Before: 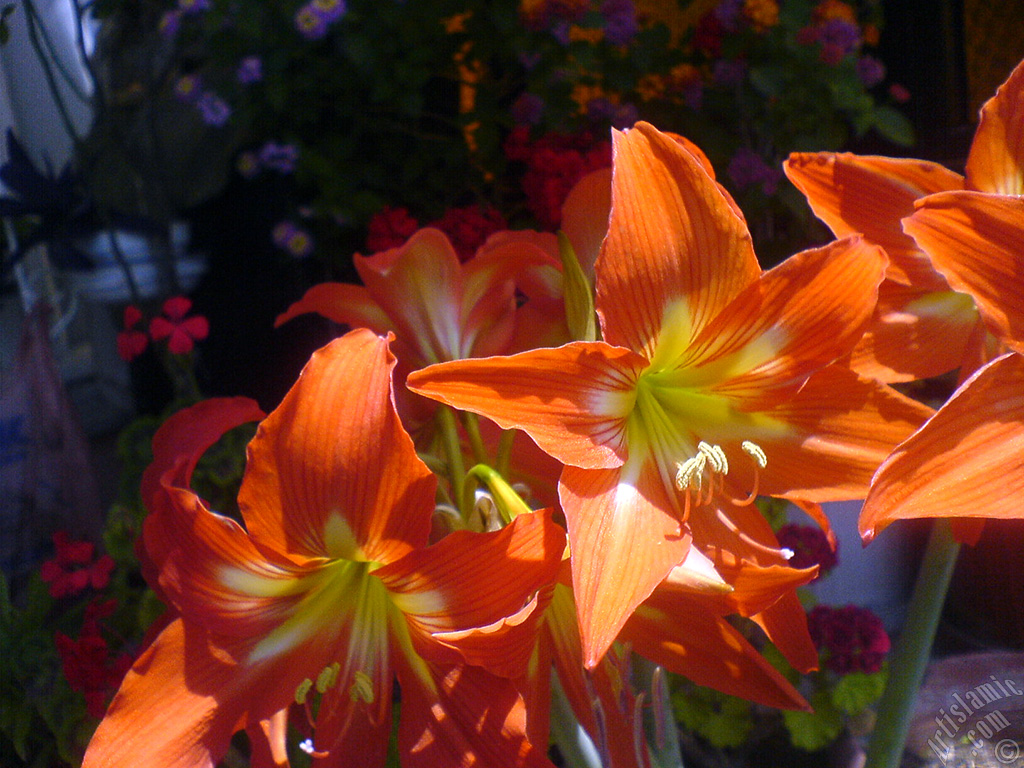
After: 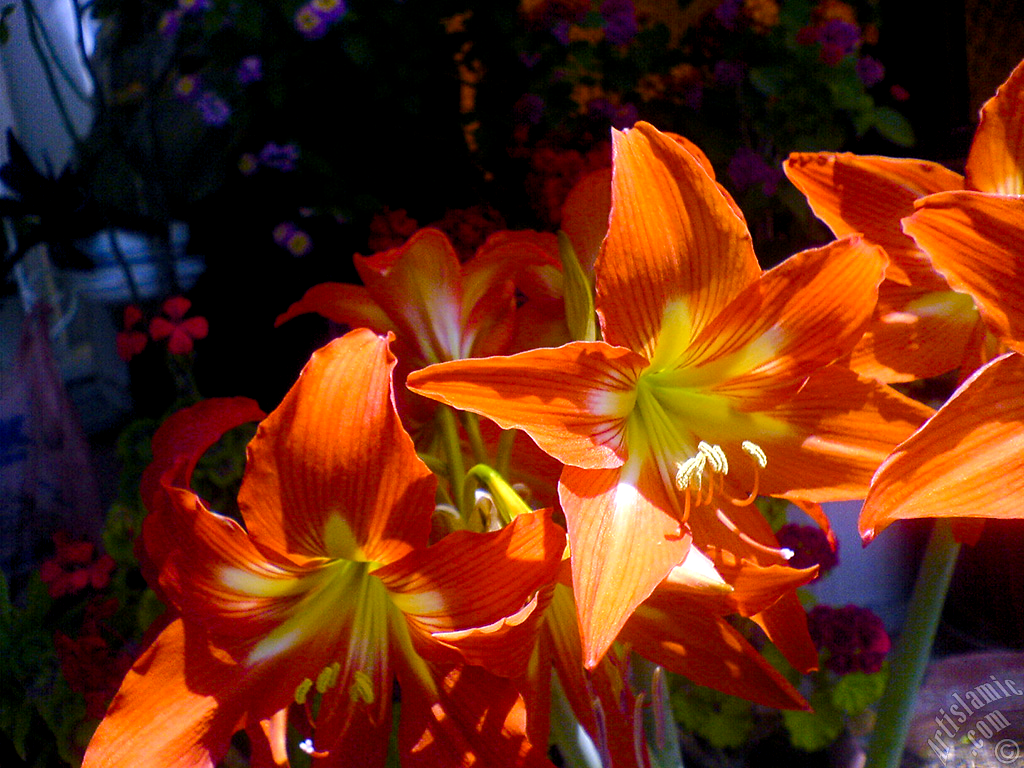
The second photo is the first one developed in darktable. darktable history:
color balance rgb: global offset › luminance -0.51%, perceptual saturation grading › global saturation 27.53%, perceptual saturation grading › highlights -25%, perceptual saturation grading › shadows 25%, perceptual brilliance grading › highlights 6.62%, perceptual brilliance grading › mid-tones 17.07%, perceptual brilliance grading › shadows -5.23%
tone equalizer: on, module defaults
